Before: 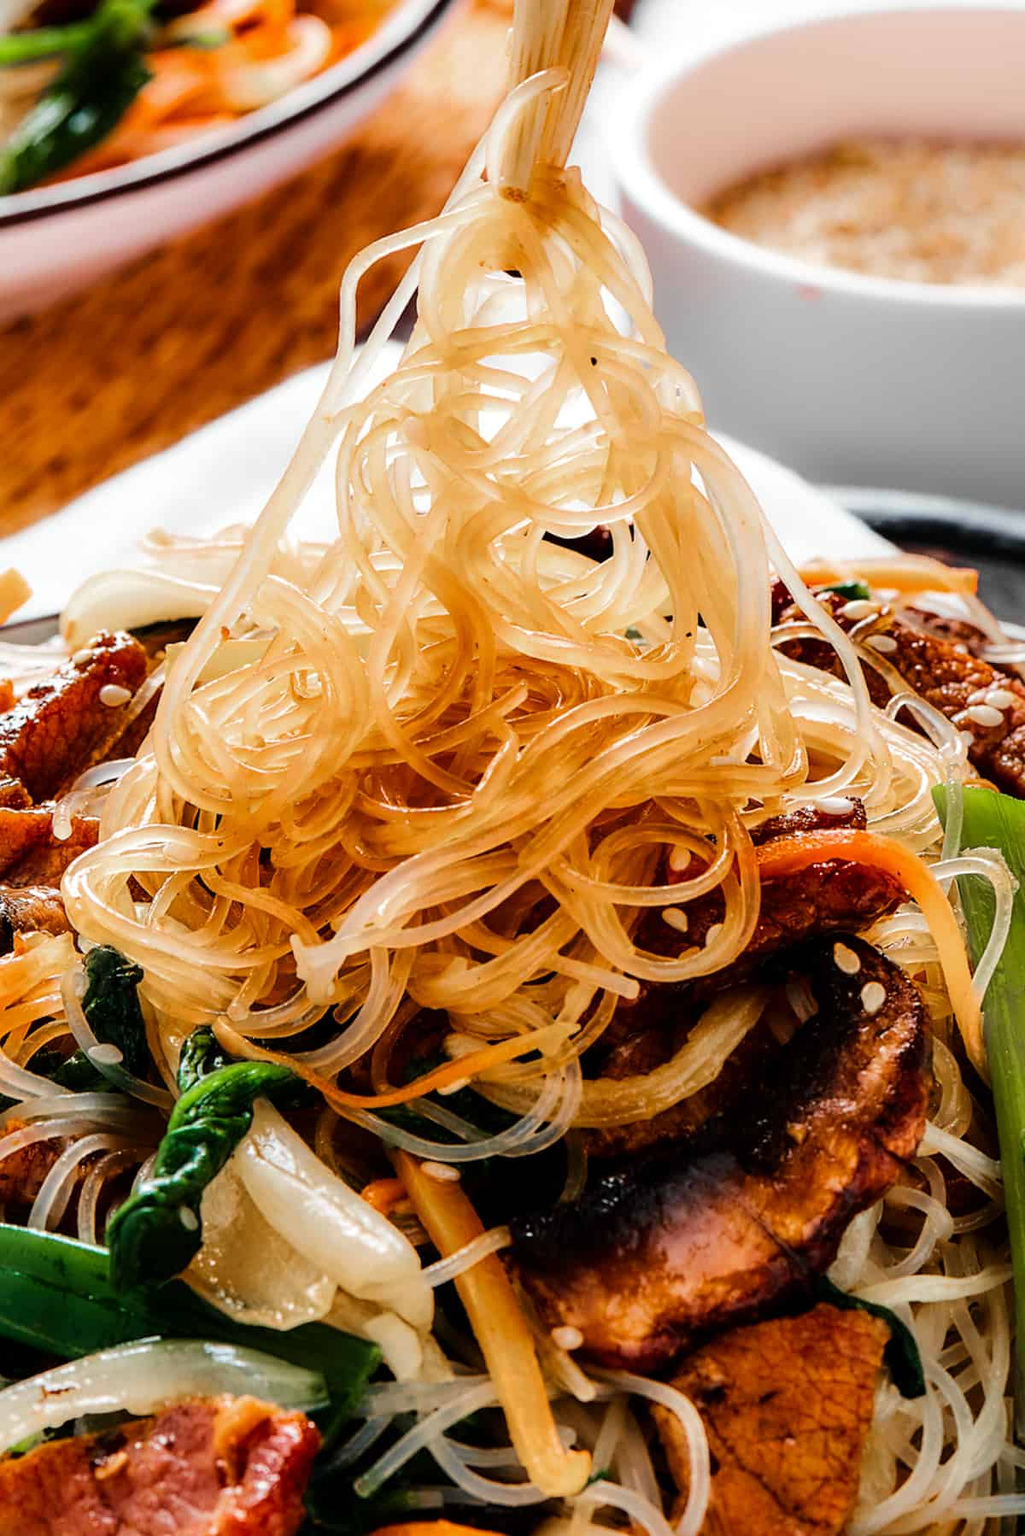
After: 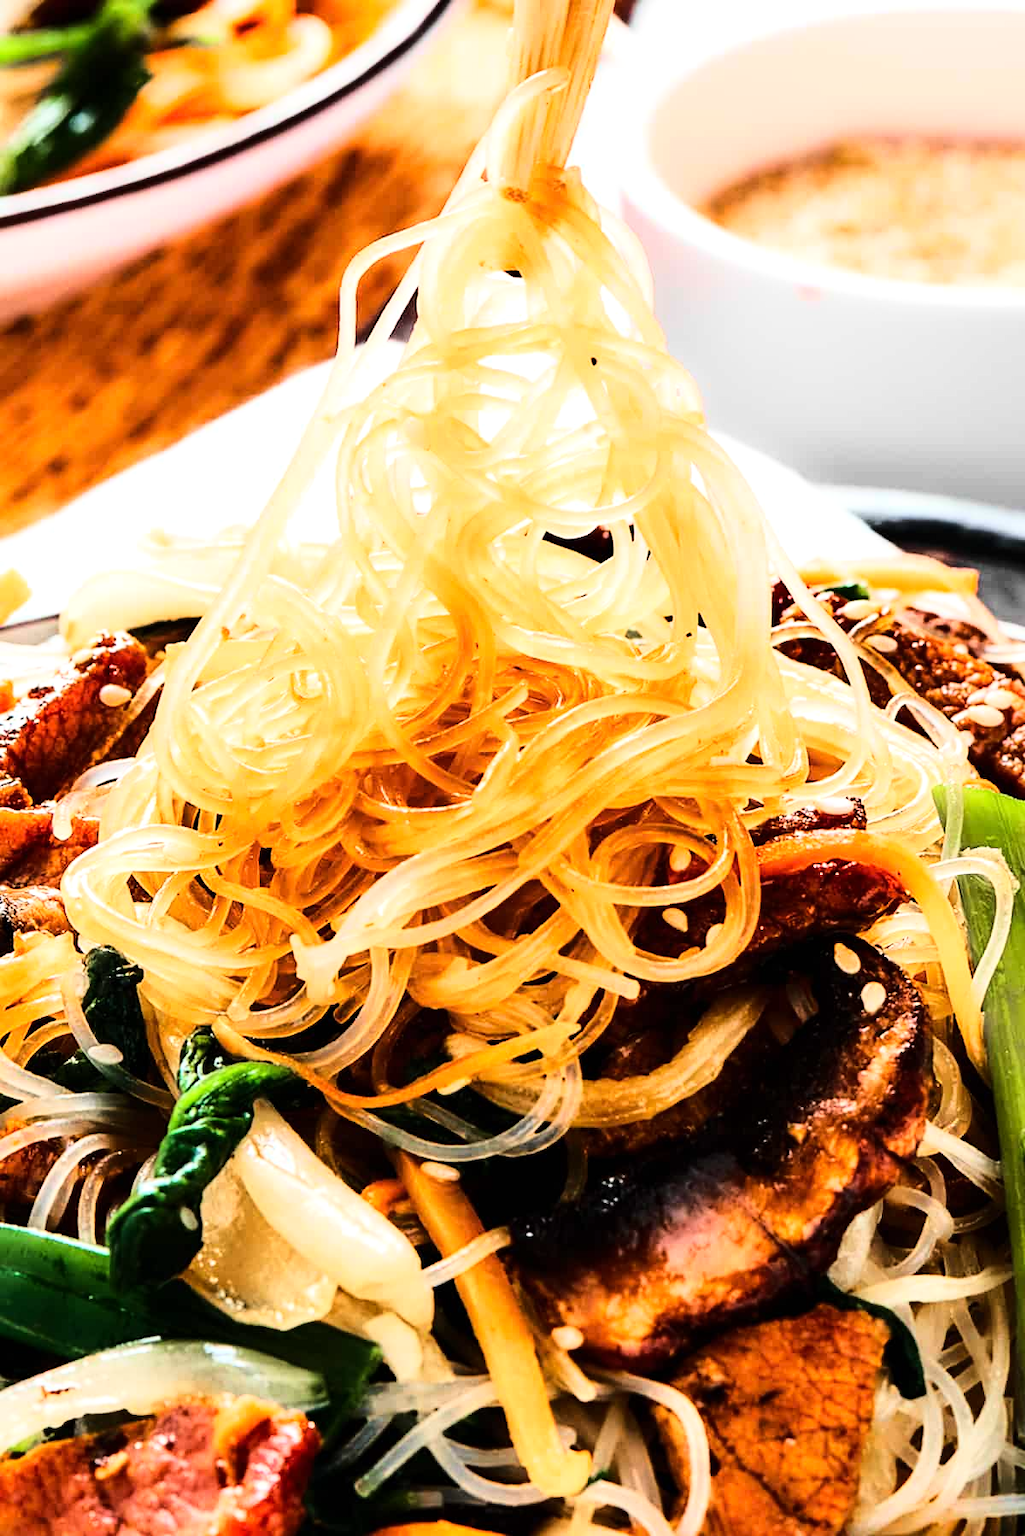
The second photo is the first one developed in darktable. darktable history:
tone equalizer: -8 EV -0.417 EV, -7 EV -0.389 EV, -6 EV -0.333 EV, -5 EV -0.222 EV, -3 EV 0.222 EV, -2 EV 0.333 EV, -1 EV 0.389 EV, +0 EV 0.417 EV, edges refinement/feathering 500, mask exposure compensation -1.57 EV, preserve details no
base curve: curves: ch0 [(0, 0) (0.028, 0.03) (0.121, 0.232) (0.46, 0.748) (0.859, 0.968) (1, 1)]
